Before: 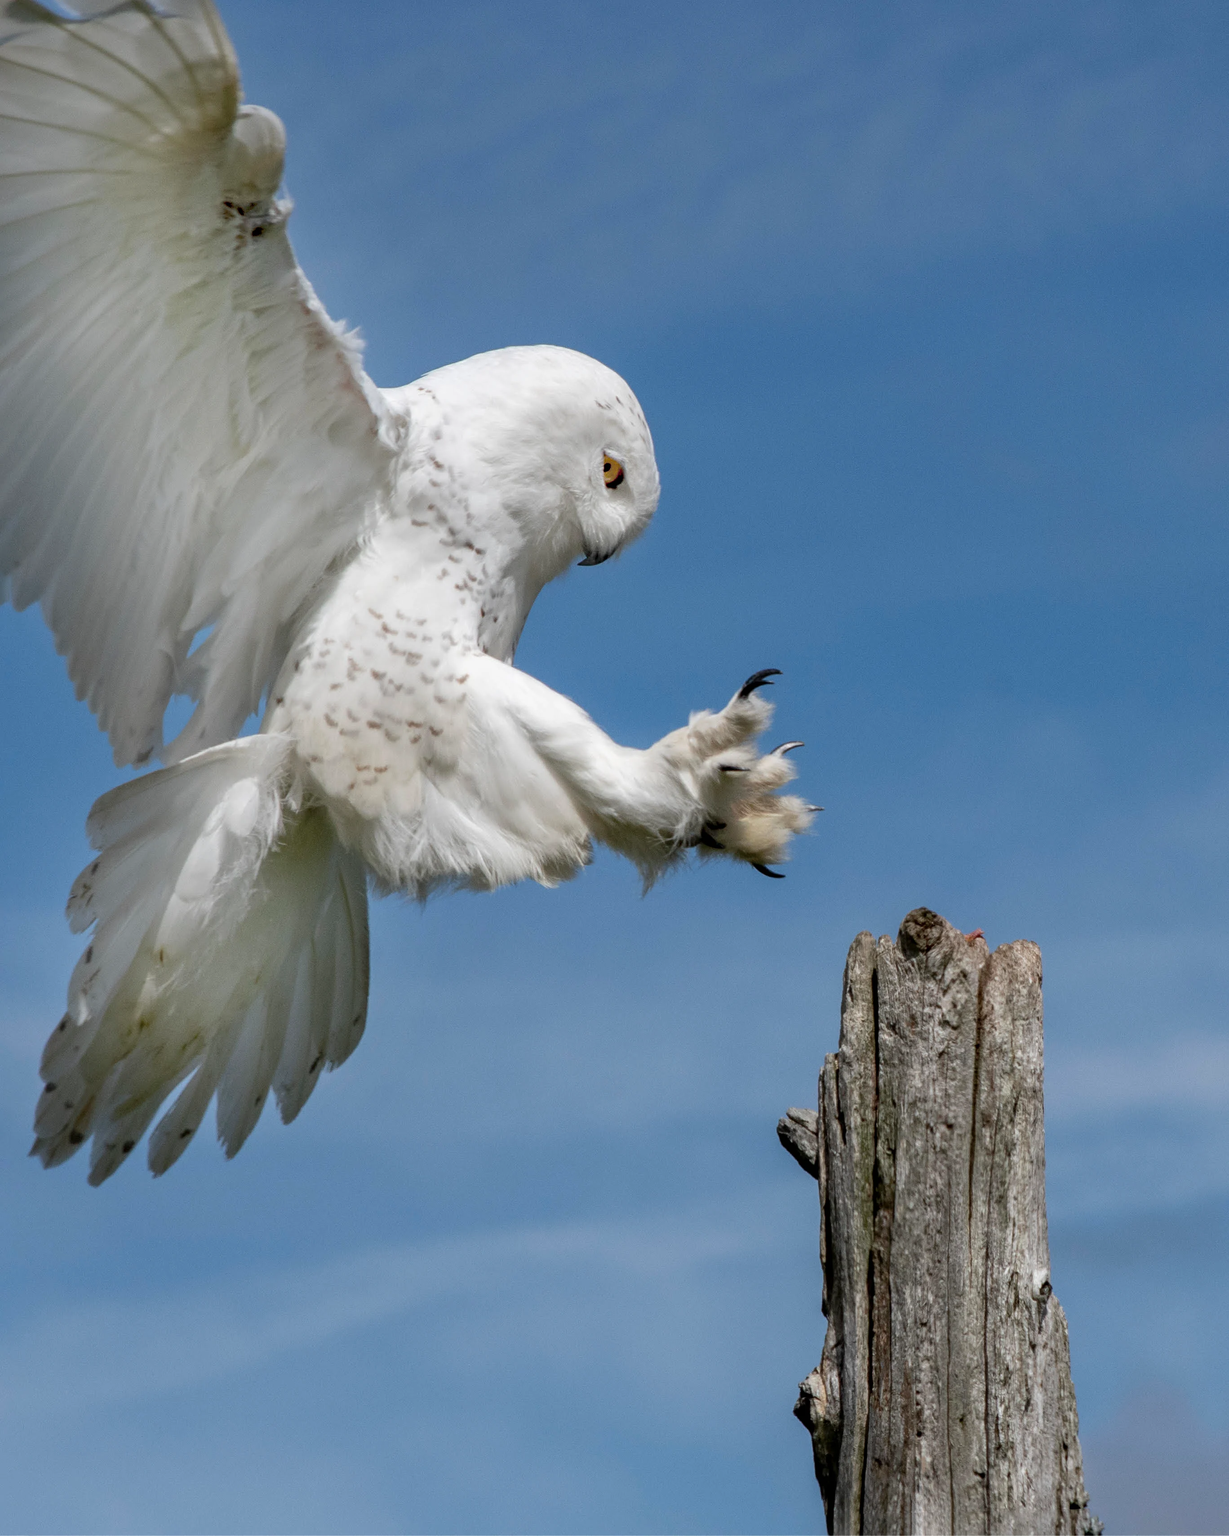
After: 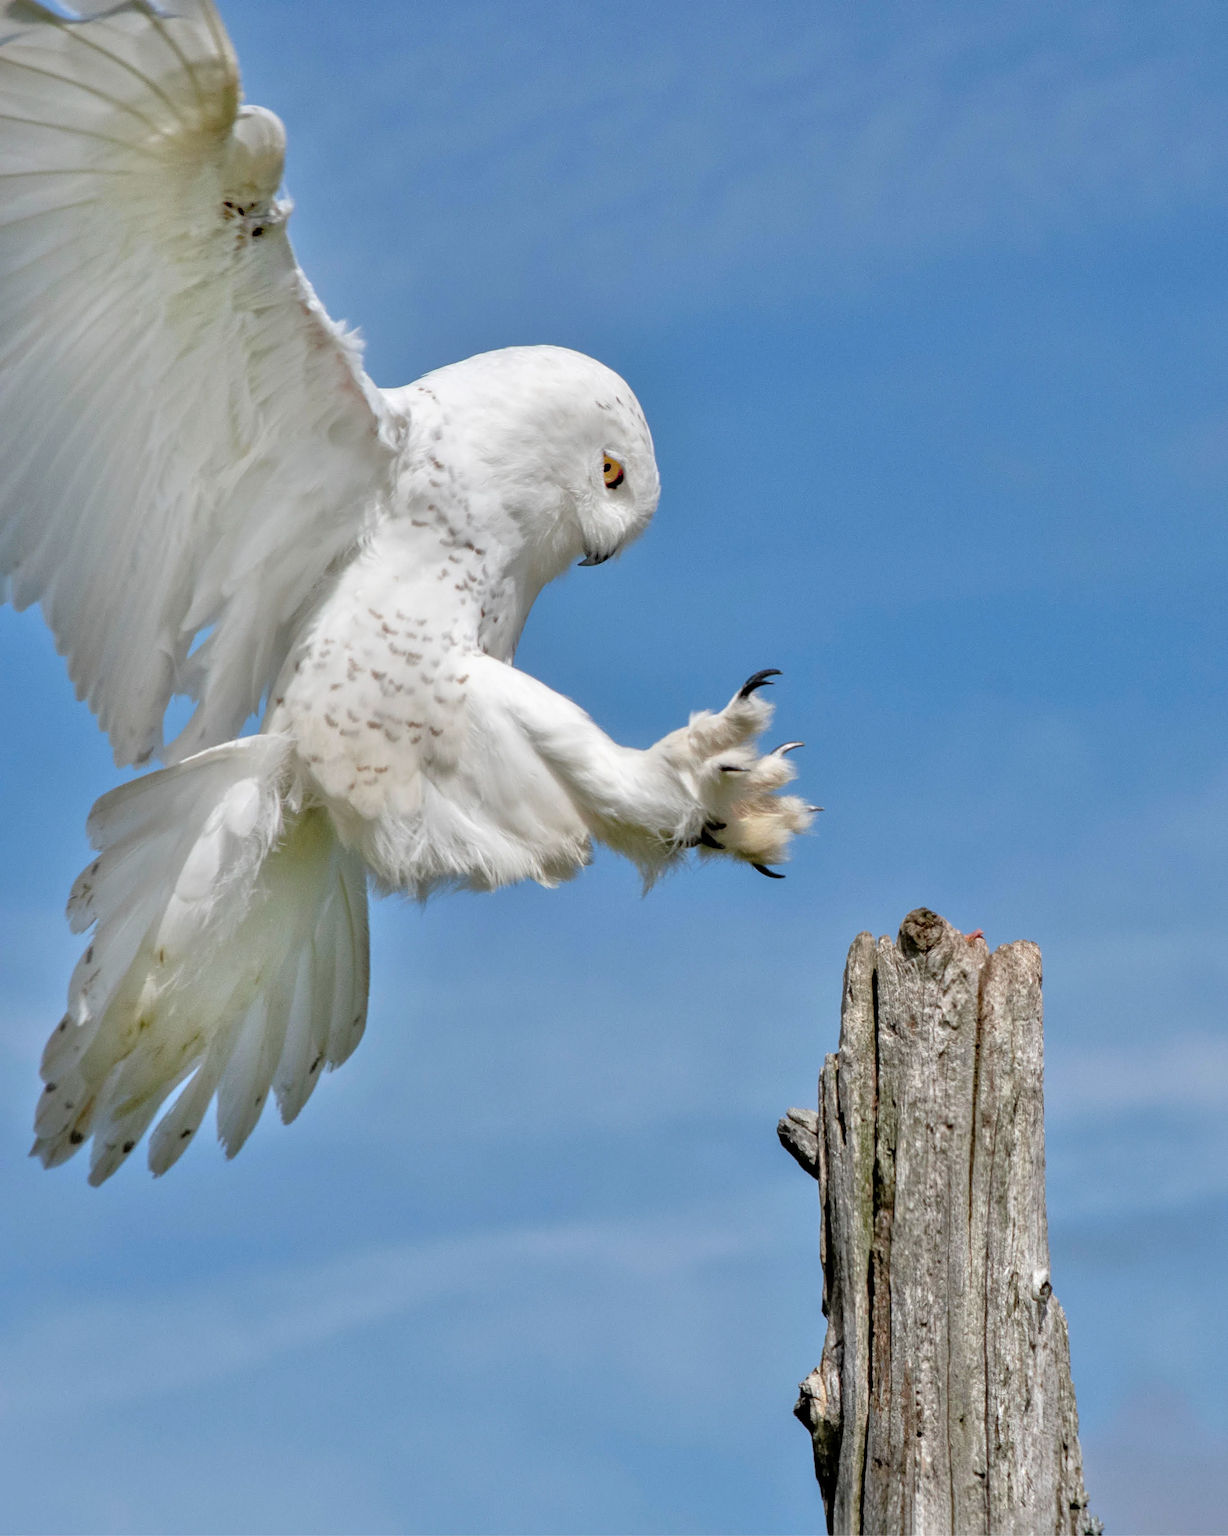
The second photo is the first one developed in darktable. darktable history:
tone equalizer: -7 EV 0.148 EV, -6 EV 0.606 EV, -5 EV 1.18 EV, -4 EV 1.3 EV, -3 EV 1.14 EV, -2 EV 0.6 EV, -1 EV 0.159 EV, mask exposure compensation -0.487 EV
